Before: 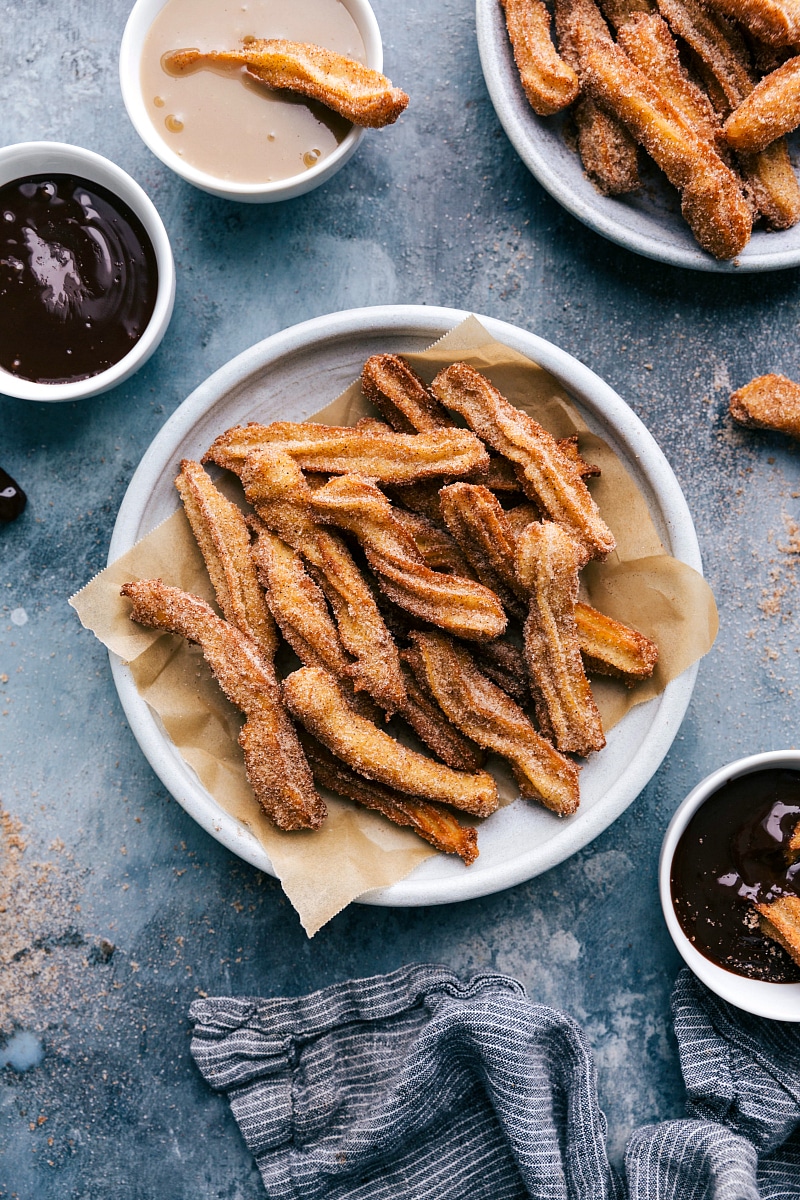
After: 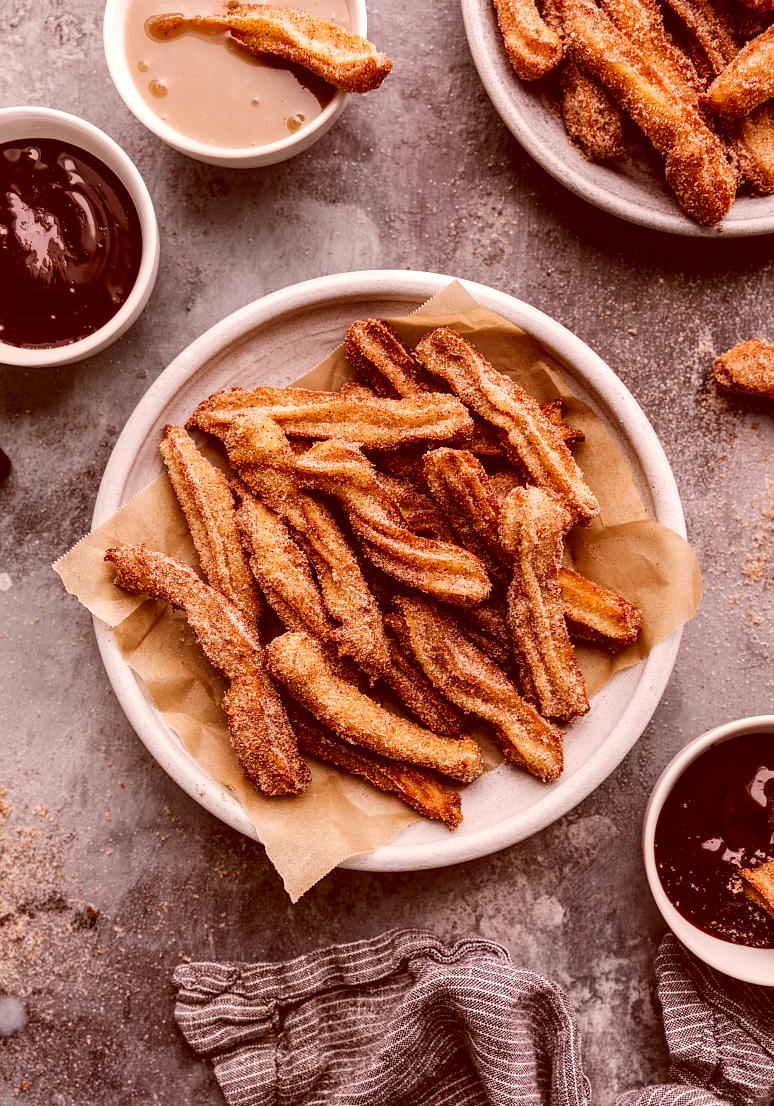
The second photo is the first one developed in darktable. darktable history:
local contrast: on, module defaults
color correction: highlights a* 9.19, highlights b* 8.75, shadows a* 39.71, shadows b* 39.93, saturation 0.789
crop: left 2.039%, top 2.935%, right 1.197%, bottom 4.886%
shadows and highlights: shadows 36.75, highlights -27.3, soften with gaussian
